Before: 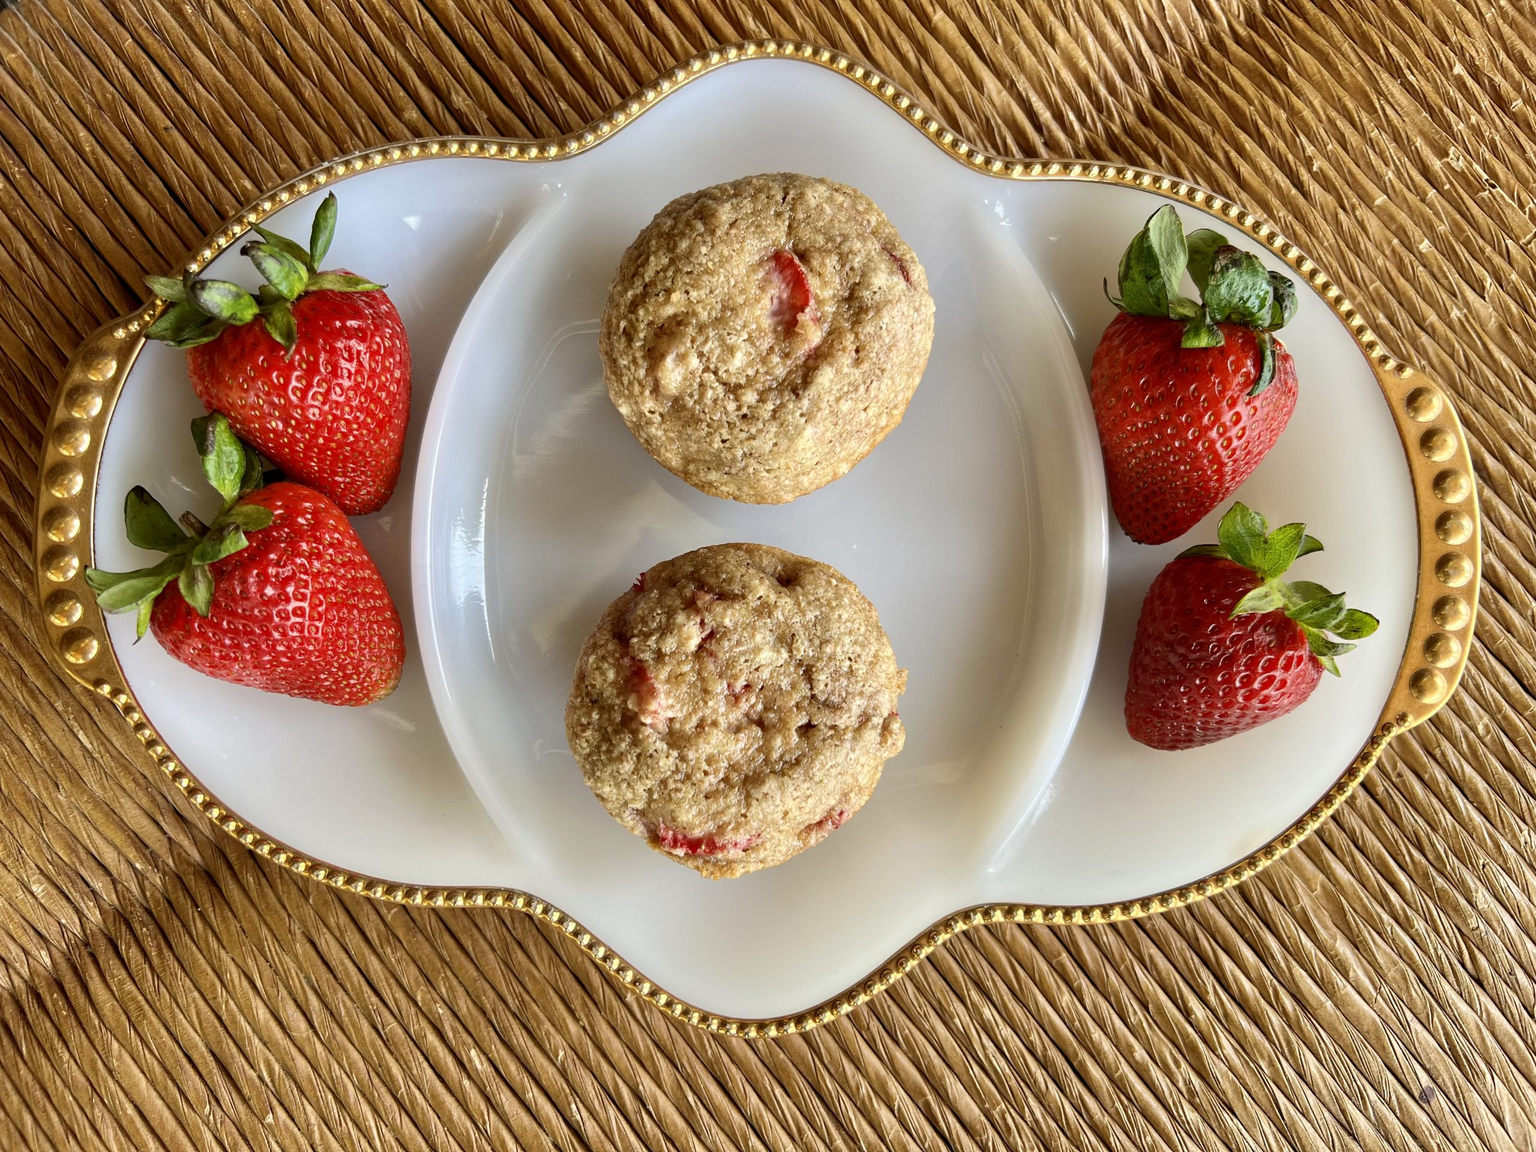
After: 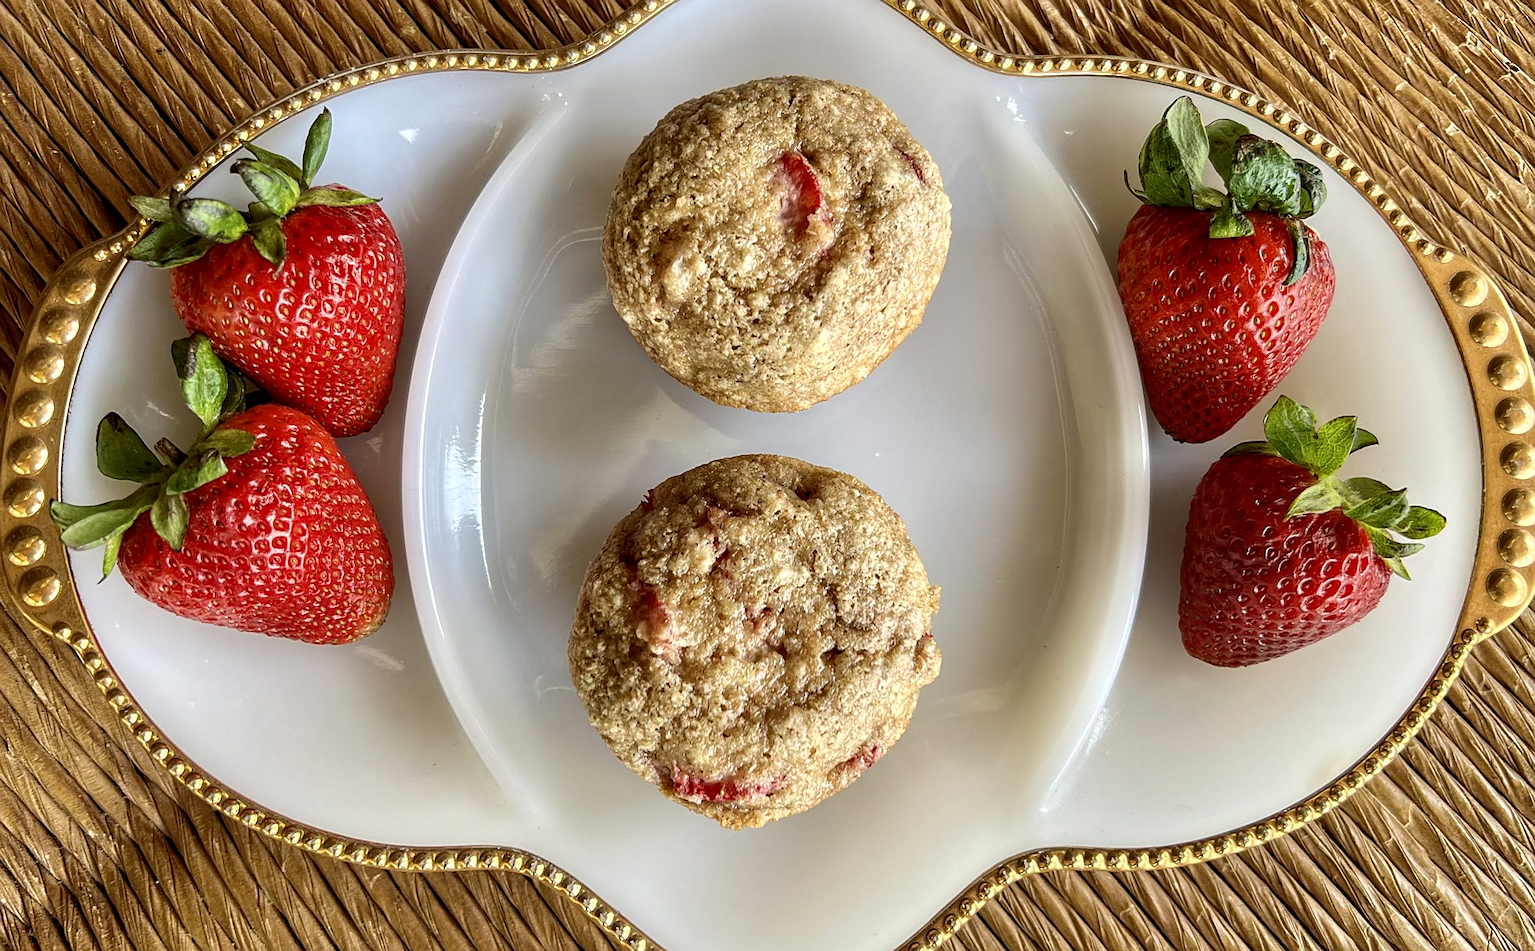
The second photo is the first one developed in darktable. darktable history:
sharpen: on, module defaults
rotate and perspective: rotation -1.68°, lens shift (vertical) -0.146, crop left 0.049, crop right 0.912, crop top 0.032, crop bottom 0.96
crop and rotate: top 5.667%, bottom 14.937%
local contrast: detail 130%
